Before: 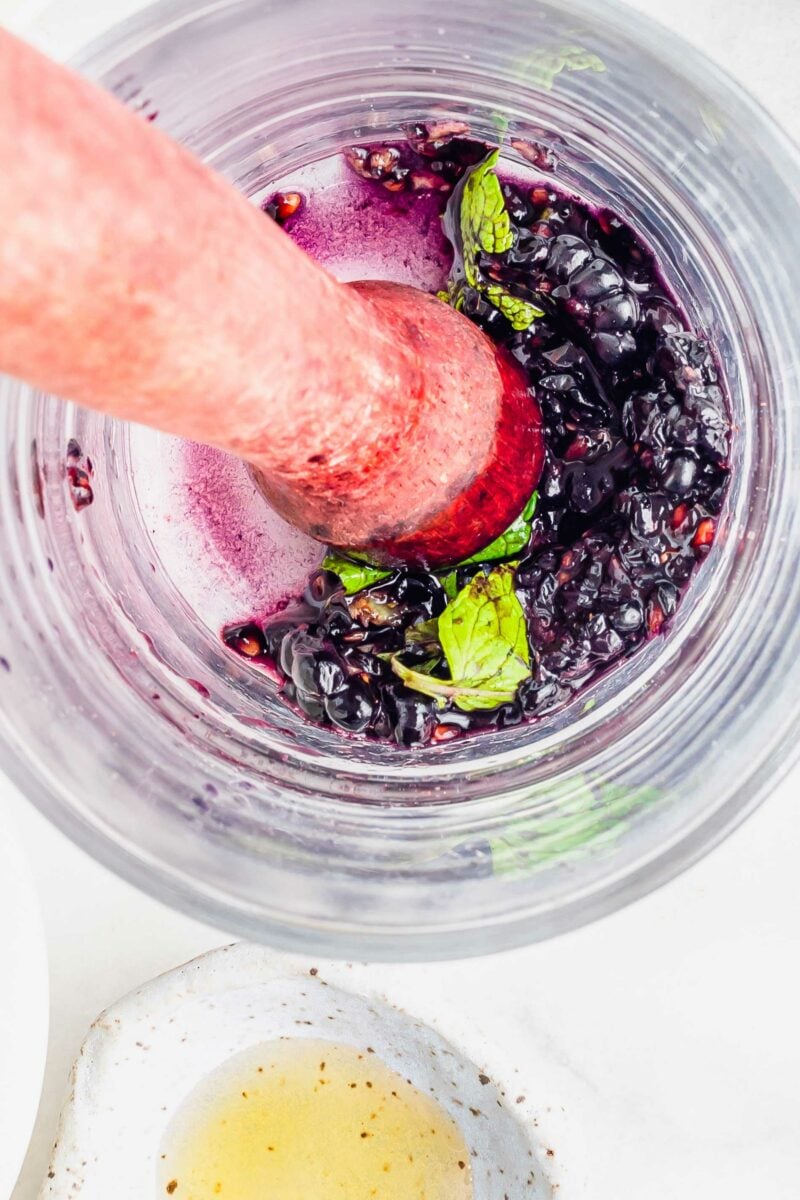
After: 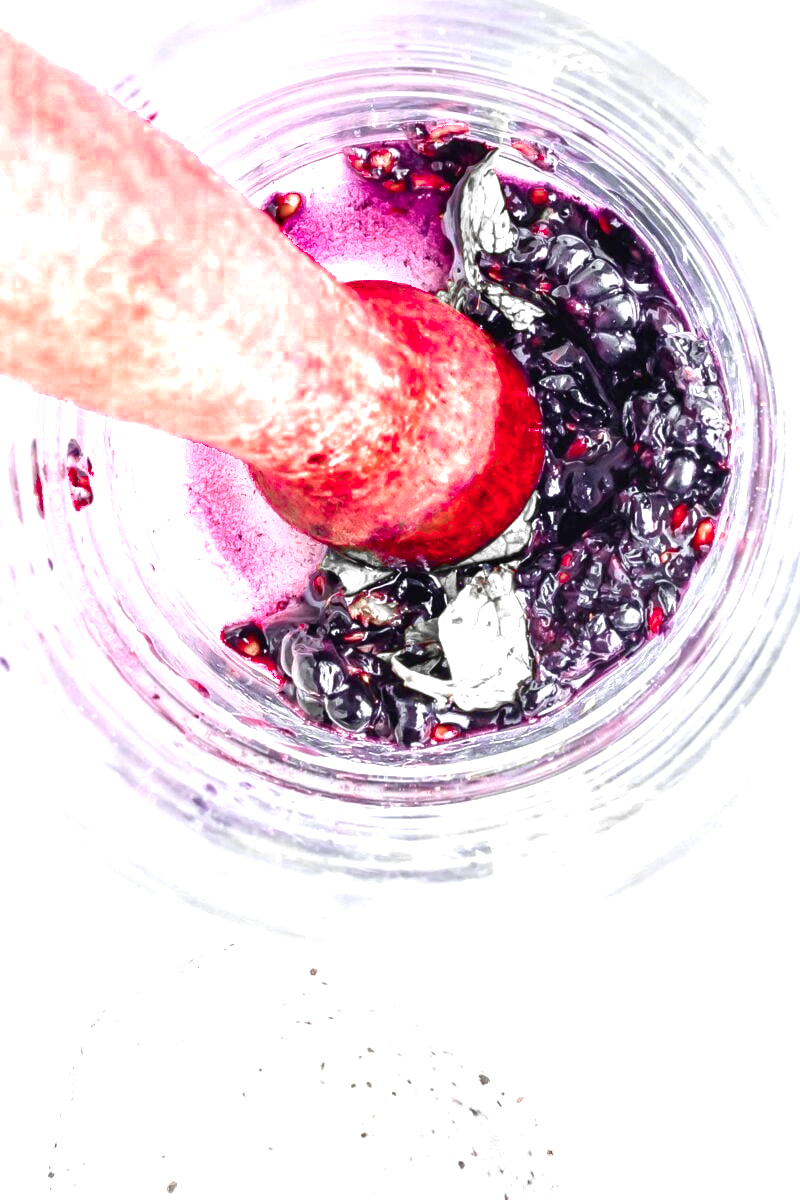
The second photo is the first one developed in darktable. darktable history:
white balance: red 0.98, blue 1.034
exposure: black level correction 0, exposure 1.015 EV, compensate exposure bias true, compensate highlight preservation false
color zones: curves: ch0 [(0, 0.278) (0.143, 0.5) (0.286, 0.5) (0.429, 0.5) (0.571, 0.5) (0.714, 0.5) (0.857, 0.5) (1, 0.5)]; ch1 [(0, 1) (0.143, 0.165) (0.286, 0) (0.429, 0) (0.571, 0) (0.714, 0) (0.857, 0.5) (1, 0.5)]; ch2 [(0, 0.508) (0.143, 0.5) (0.286, 0.5) (0.429, 0.5) (0.571, 0.5) (0.714, 0.5) (0.857, 0.5) (1, 0.5)]
